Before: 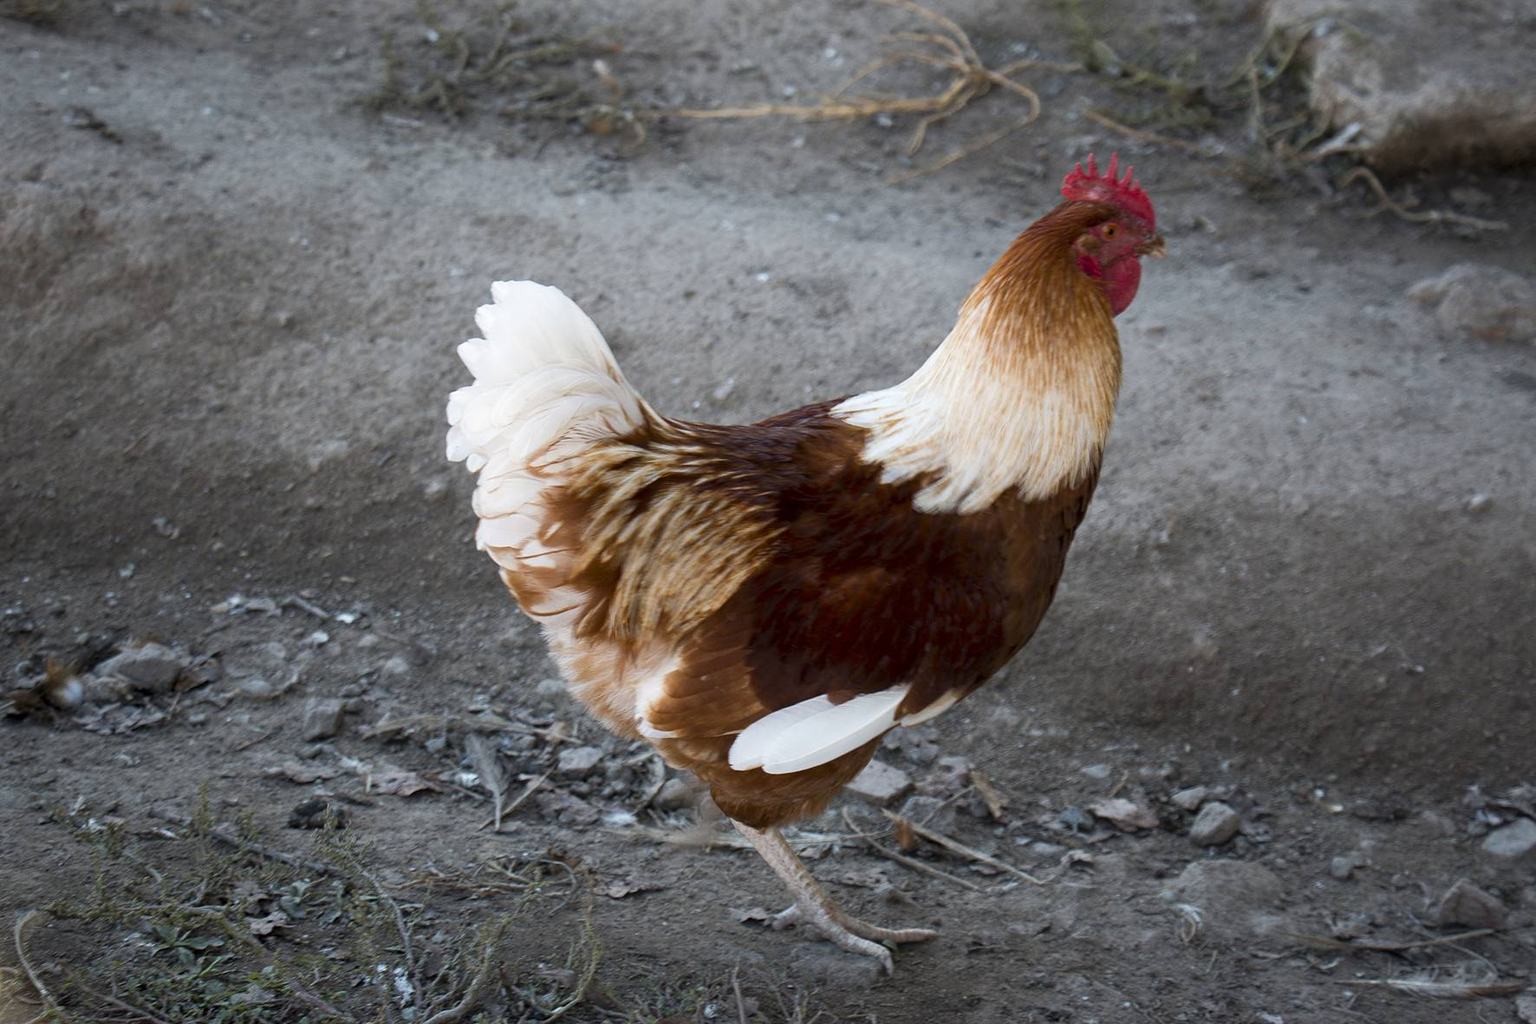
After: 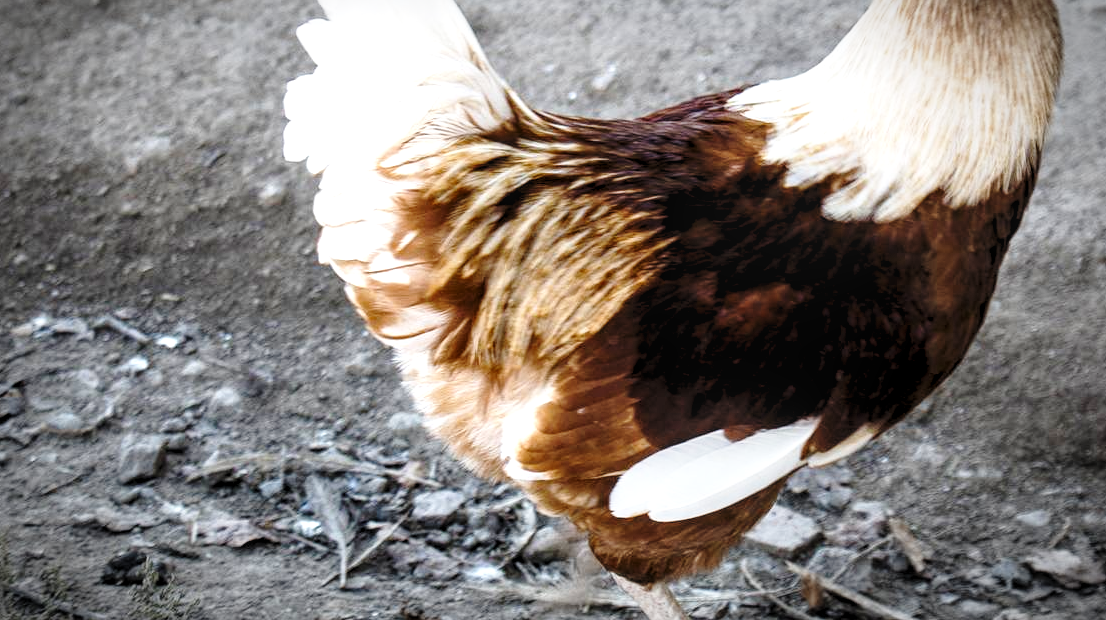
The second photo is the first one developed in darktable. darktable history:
local contrast: on, module defaults
tone equalizer: -7 EV 0.182 EV, -6 EV 0.114 EV, -5 EV 0.078 EV, -4 EV 0.041 EV, -2 EV -0.035 EV, -1 EV -0.053 EV, +0 EV -0.081 EV, edges refinement/feathering 500, mask exposure compensation -1.57 EV, preserve details no
crop: left 13.042%, top 31.471%, right 24.518%, bottom 15.988%
base curve: curves: ch0 [(0, 0) (0.028, 0.03) (0.121, 0.232) (0.46, 0.748) (0.859, 0.968) (1, 1)], preserve colors none
levels: levels [0.062, 0.494, 0.925]
vignetting: automatic ratio true, unbound false
color zones: curves: ch0 [(0.25, 0.5) (0.428, 0.473) (0.75, 0.5)]; ch1 [(0.243, 0.479) (0.398, 0.452) (0.75, 0.5)]
